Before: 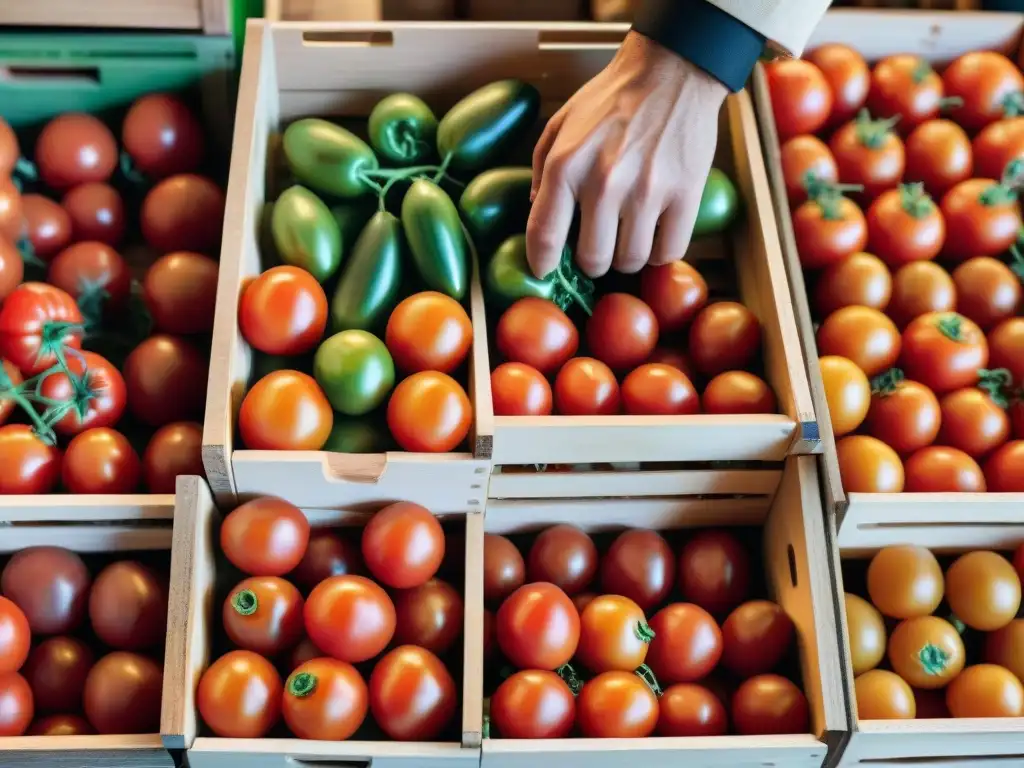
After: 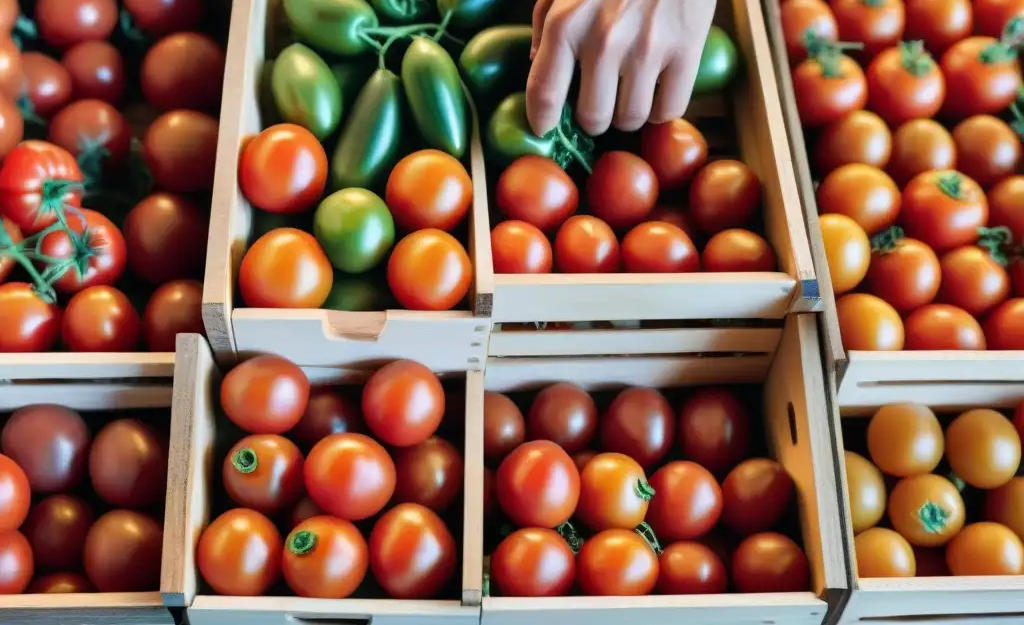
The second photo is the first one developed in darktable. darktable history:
crop and rotate: top 18.496%
